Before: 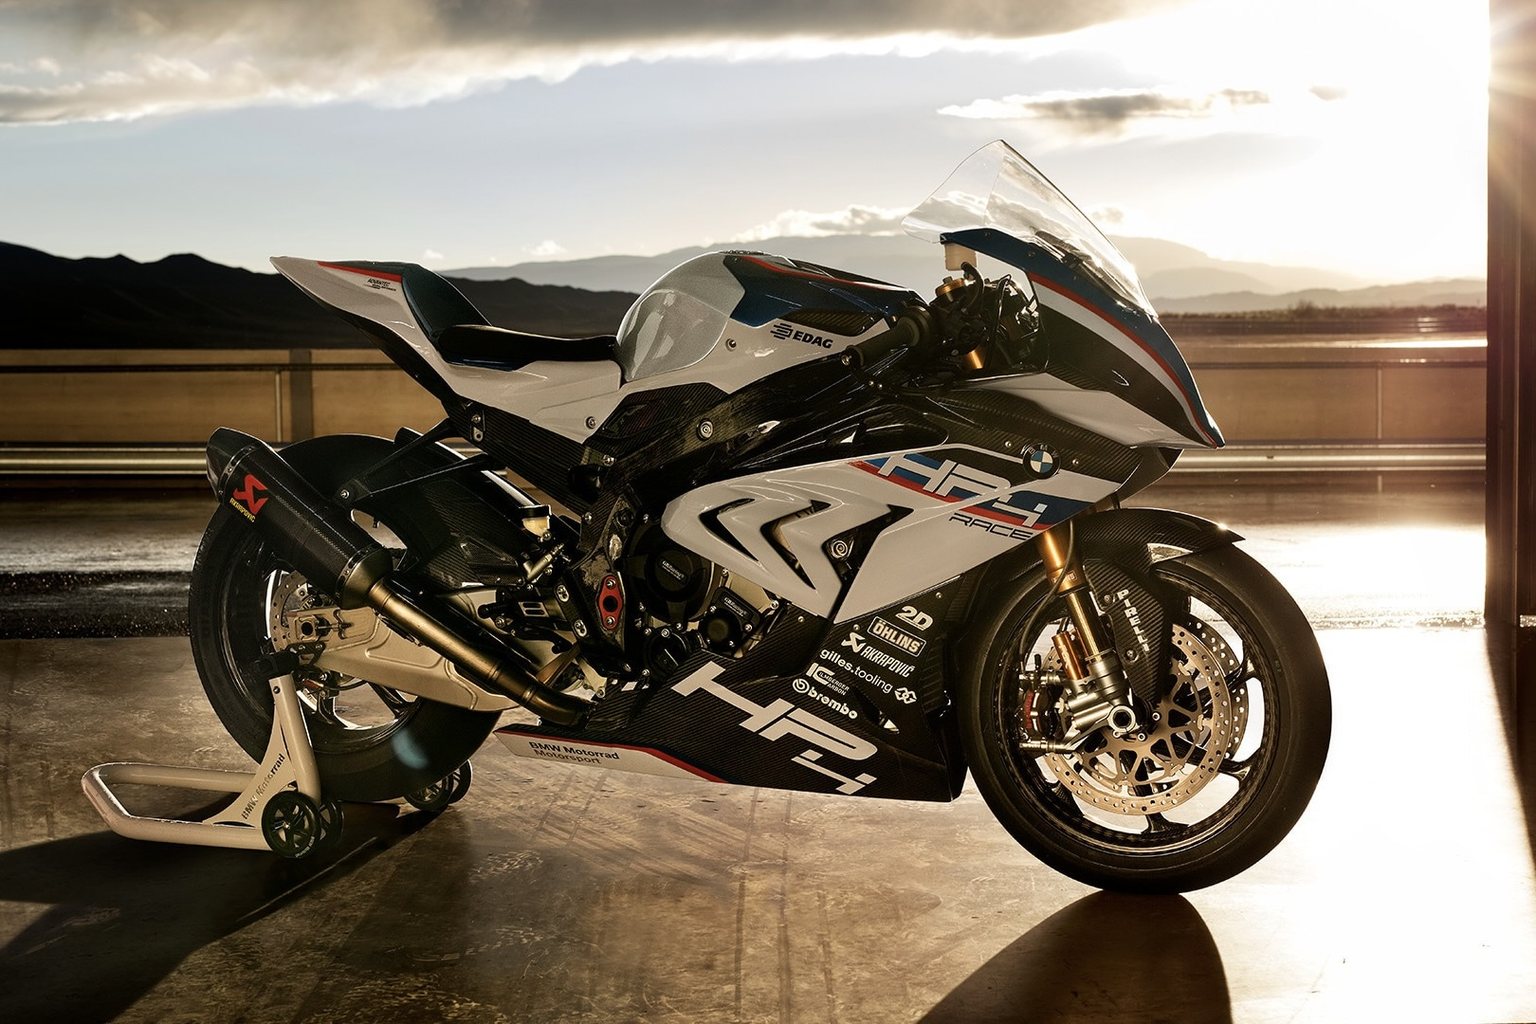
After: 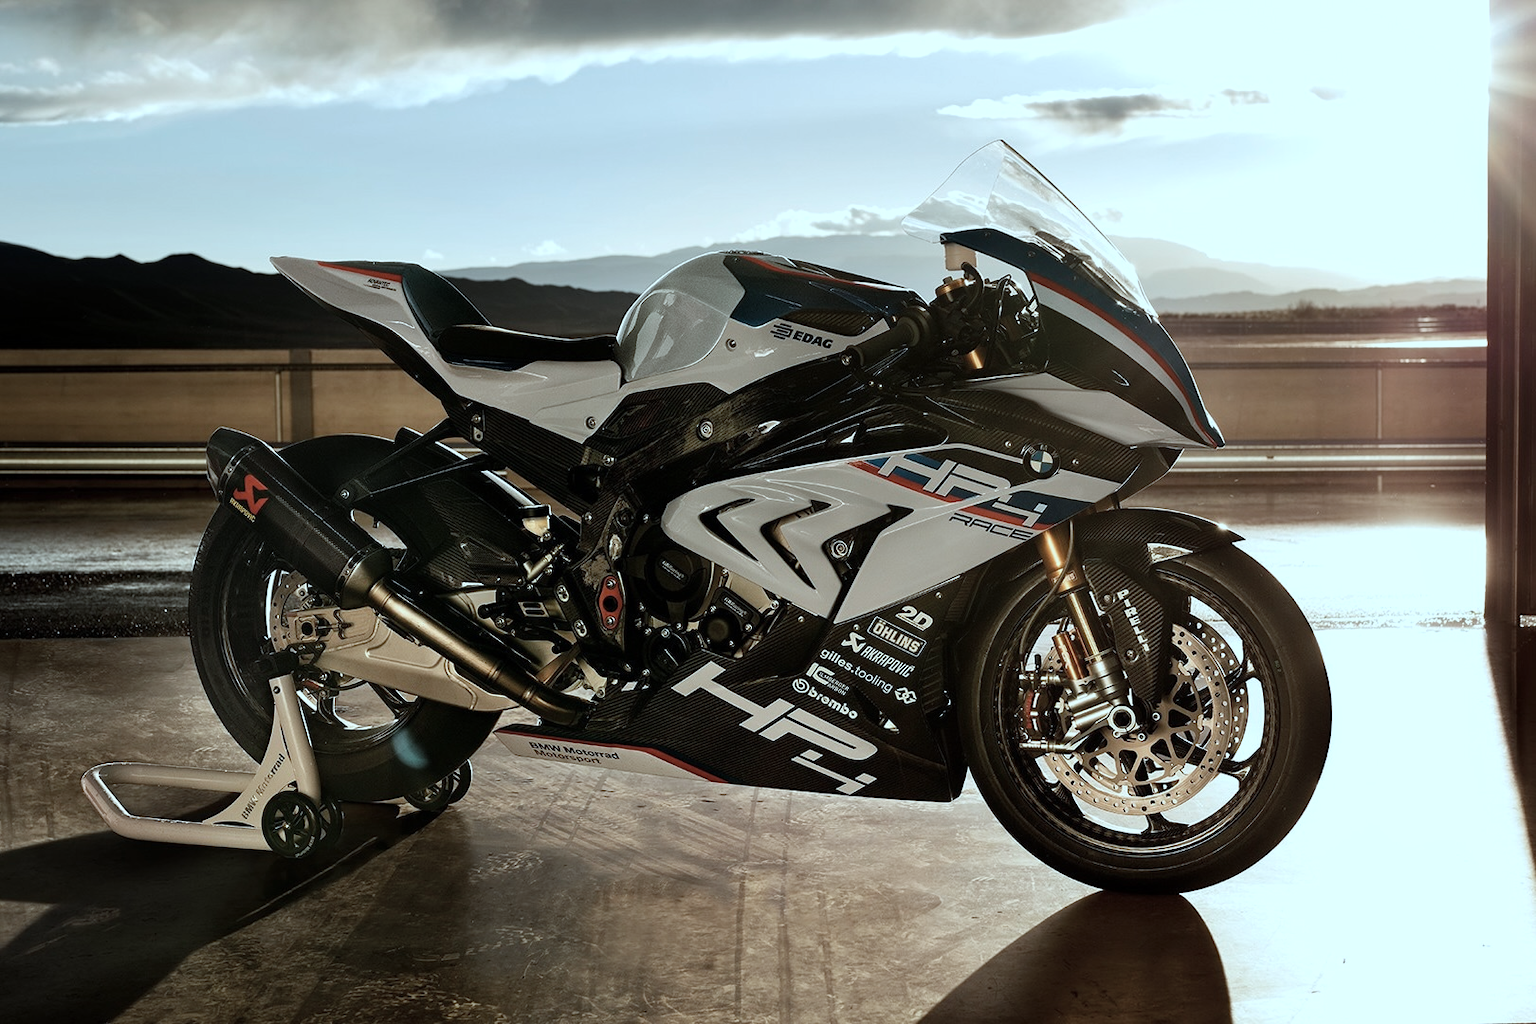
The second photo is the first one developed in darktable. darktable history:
color correction: highlights a* -13.19, highlights b* -18.1, saturation 0.696
